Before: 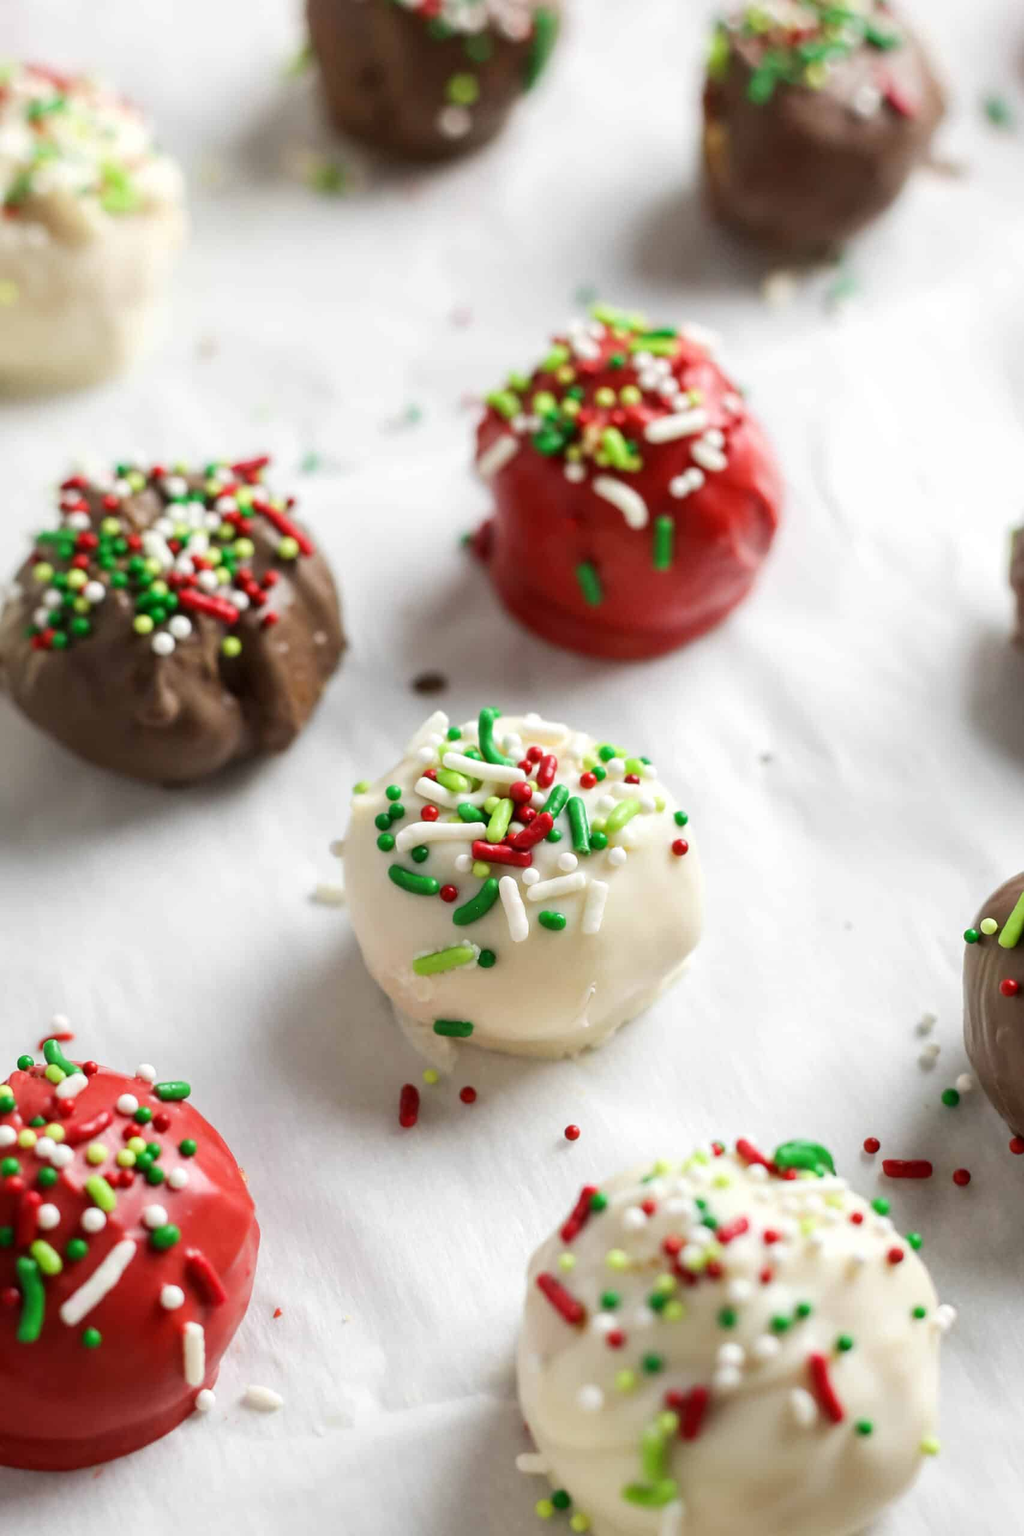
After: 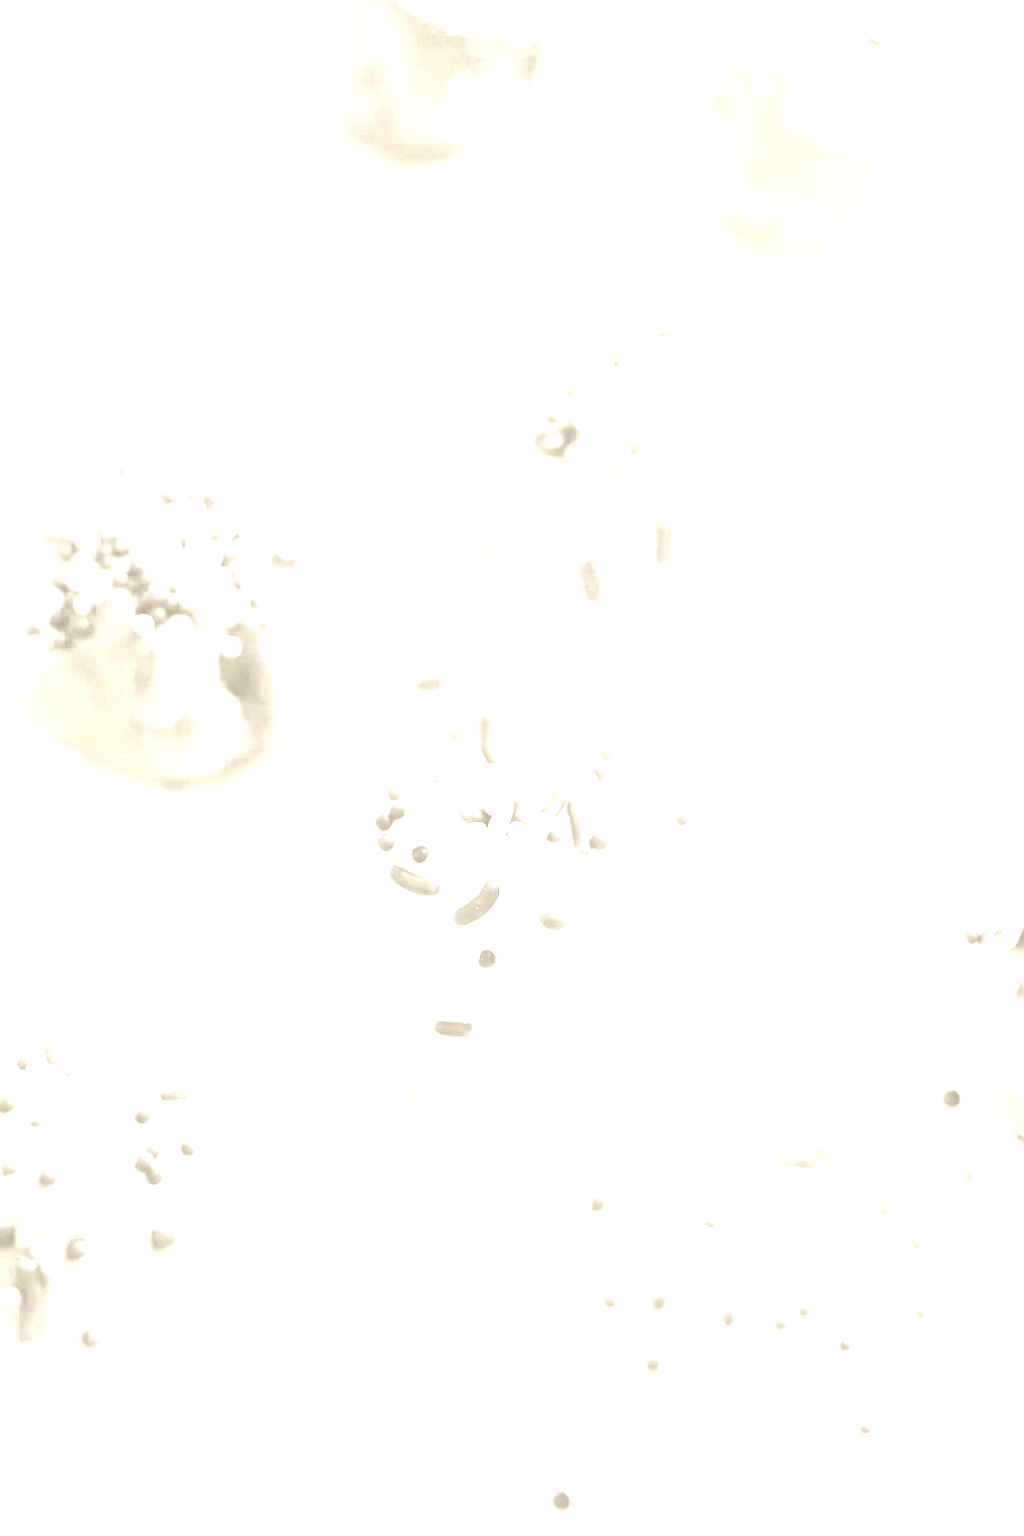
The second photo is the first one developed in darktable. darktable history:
levels: levels [0, 0.474, 0.947]
white balance: red 4.26, blue 1.802
tone equalizer: on, module defaults
colorize: hue 36°, saturation 71%, lightness 80.79%
